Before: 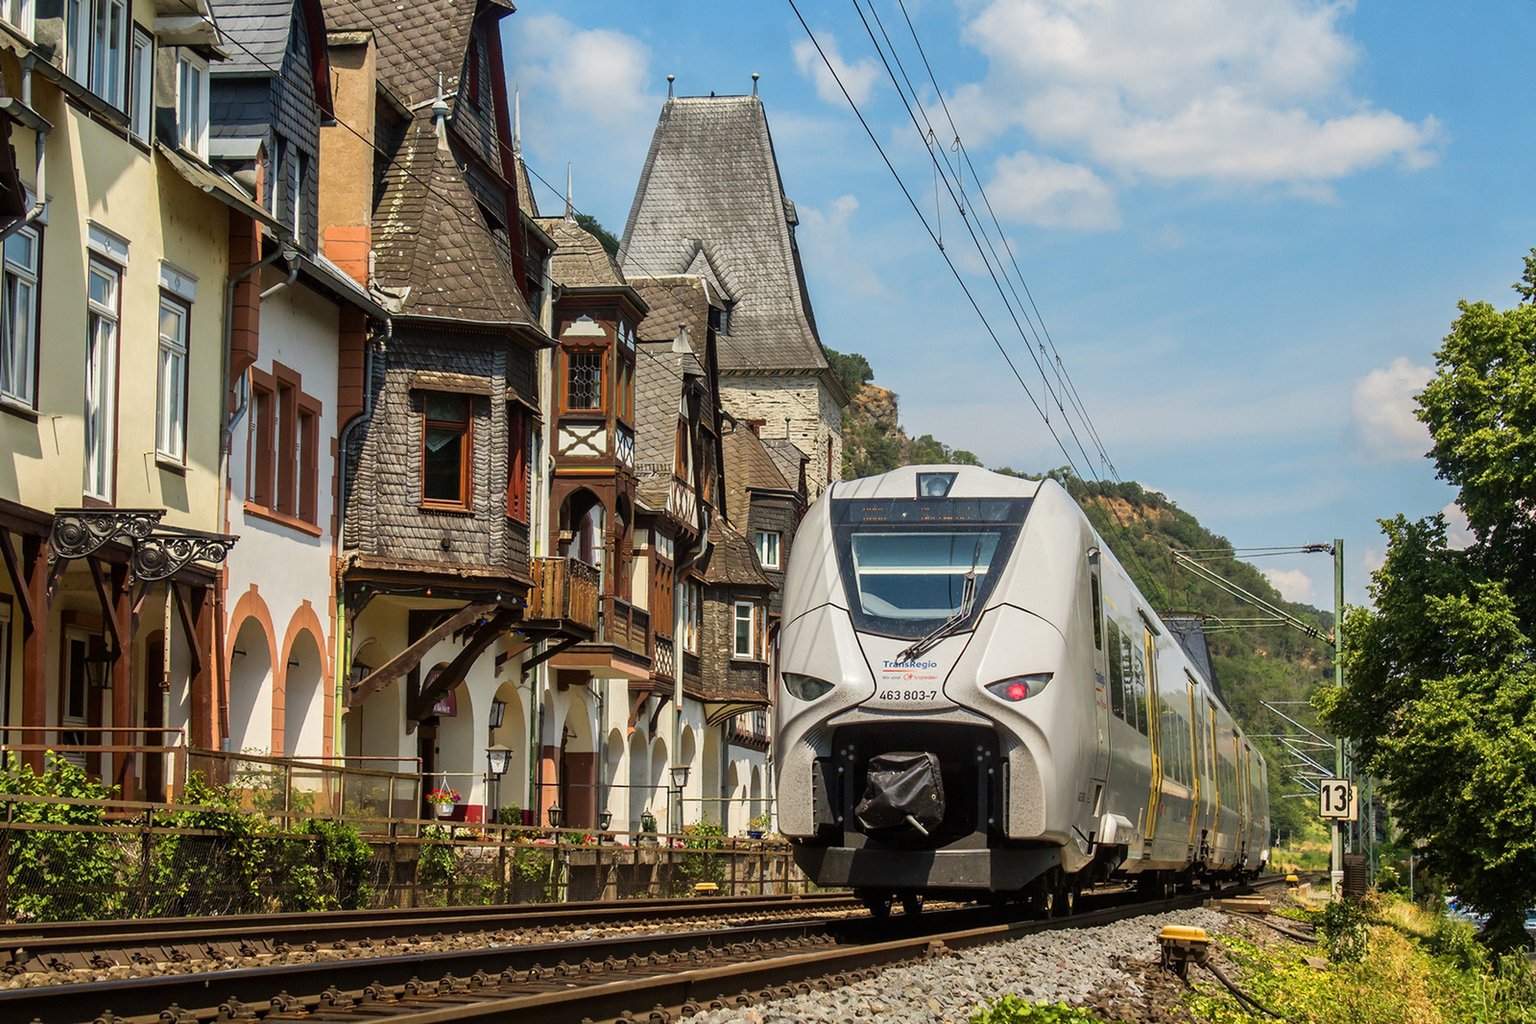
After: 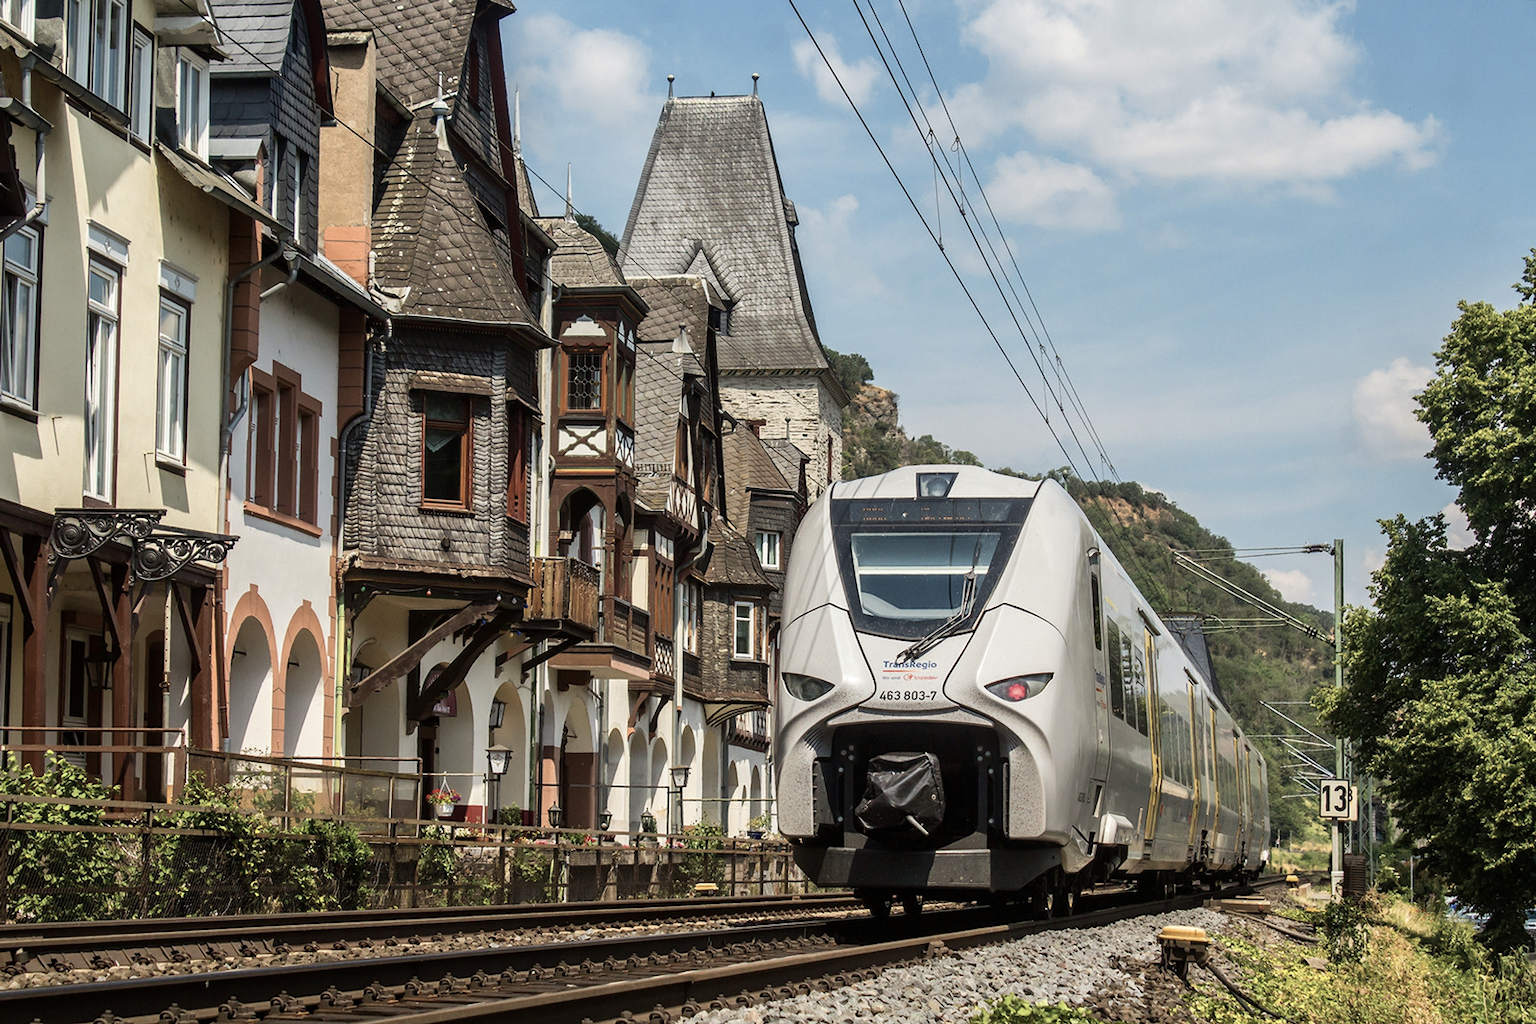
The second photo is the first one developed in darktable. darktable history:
contrast brightness saturation: contrast 0.097, saturation -0.367
levels: levels [0, 0.492, 0.984]
